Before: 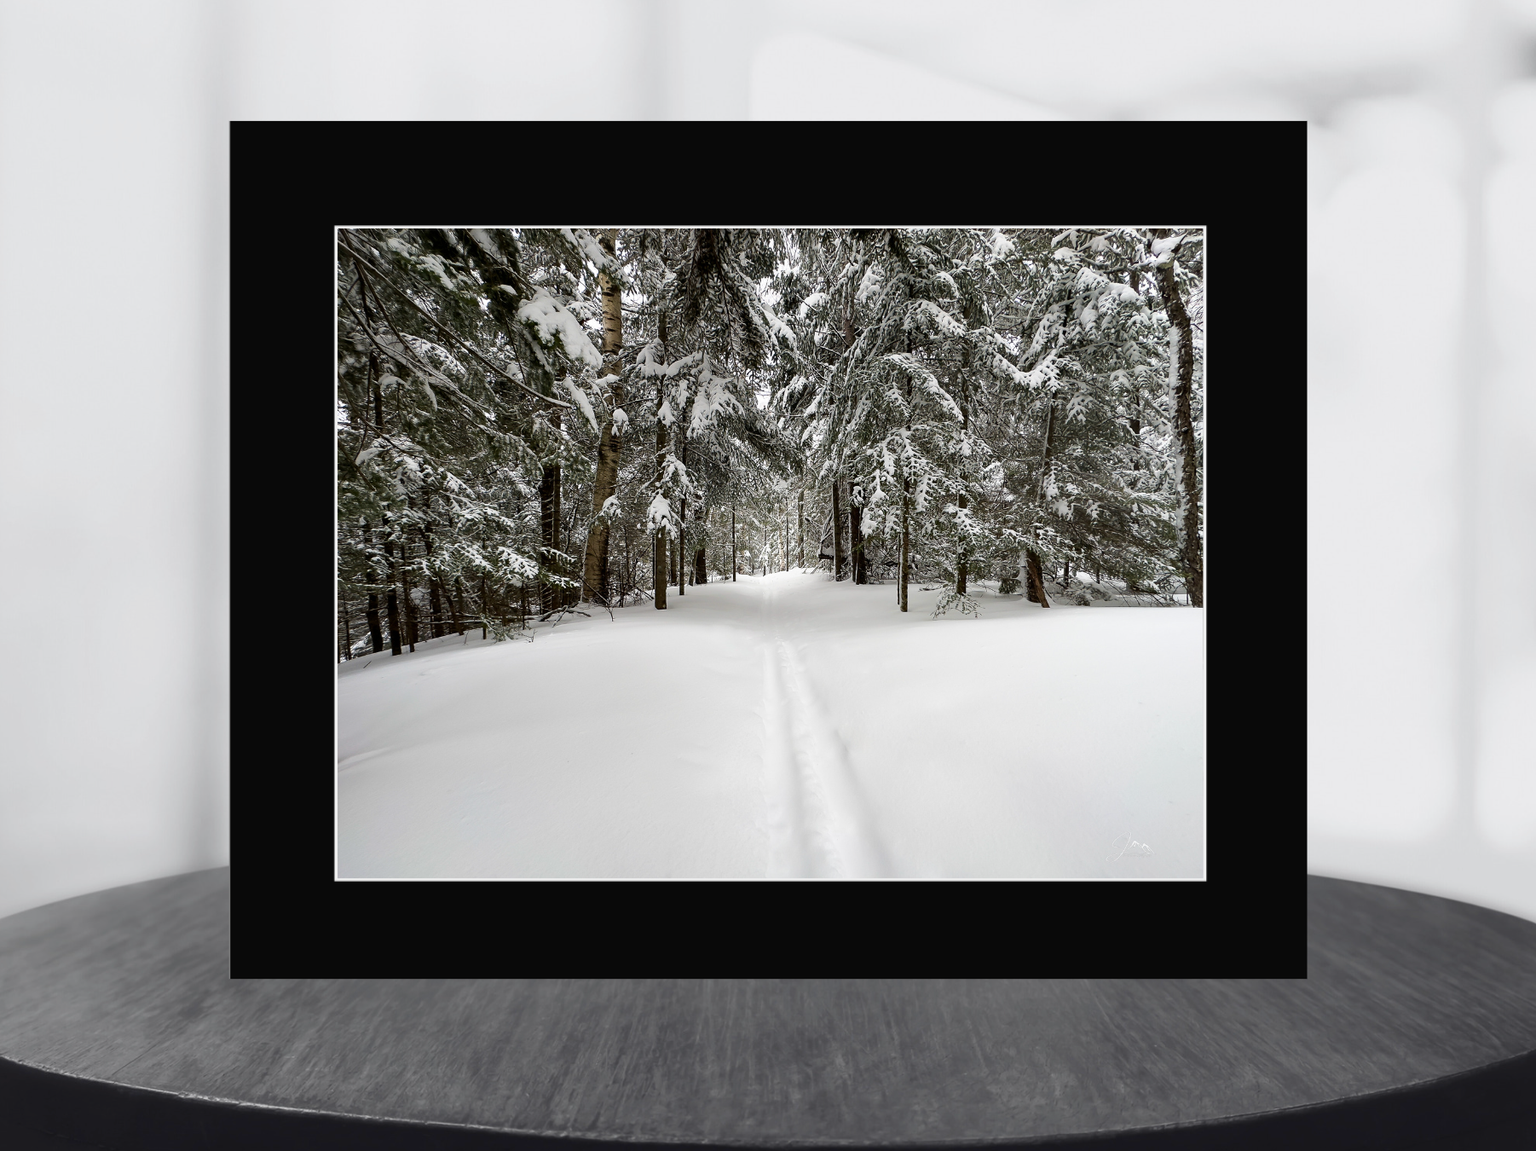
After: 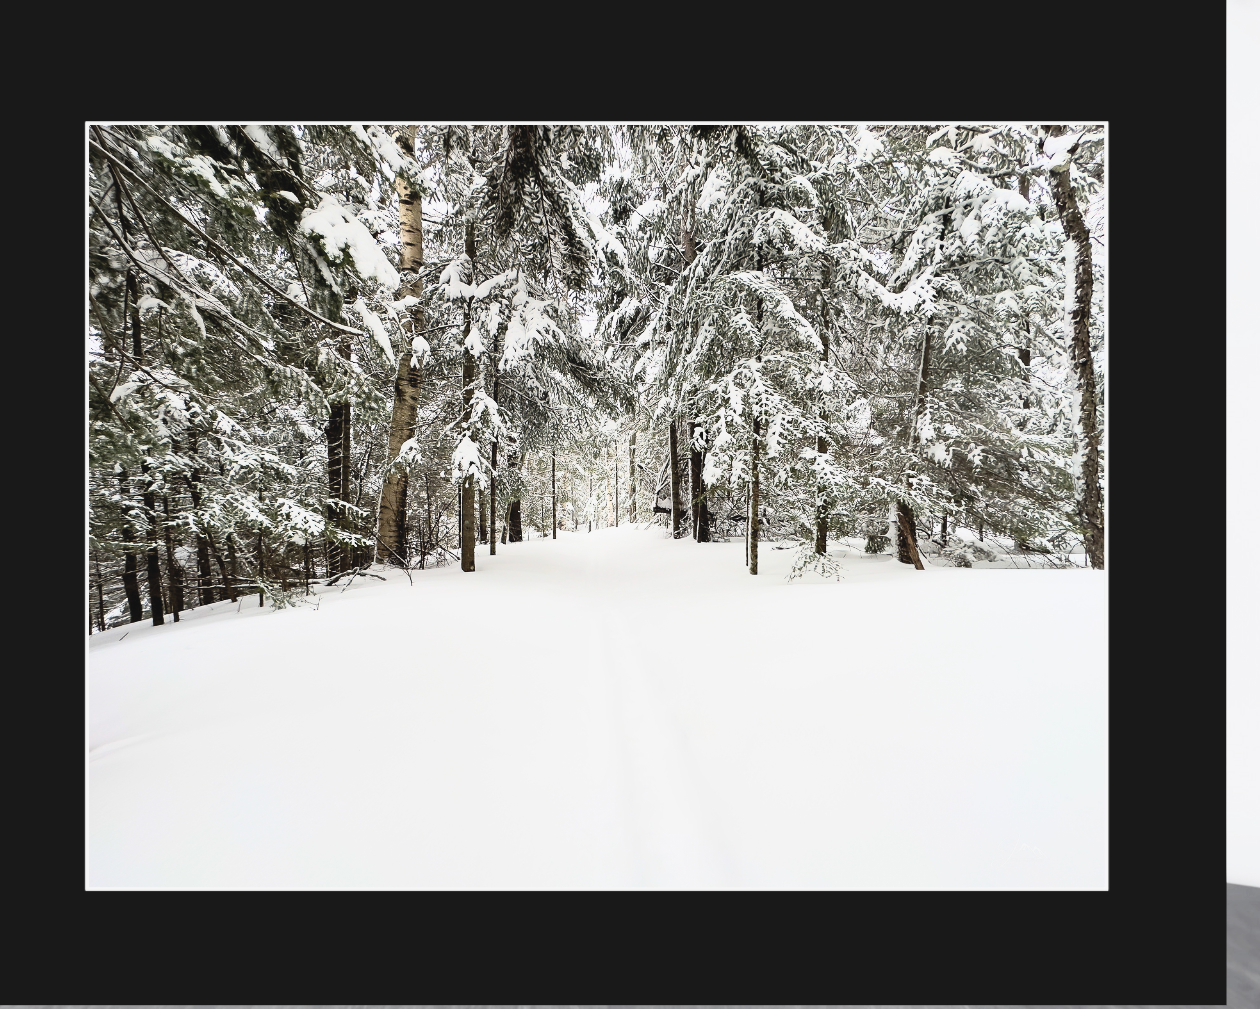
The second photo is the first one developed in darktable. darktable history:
crop and rotate: left 17.046%, top 10.659%, right 12.989%, bottom 14.553%
tone curve: curves: ch0 [(0, 0.052) (0.207, 0.35) (0.392, 0.592) (0.54, 0.803) (0.725, 0.922) (0.99, 0.974)], color space Lab, independent channels, preserve colors none
